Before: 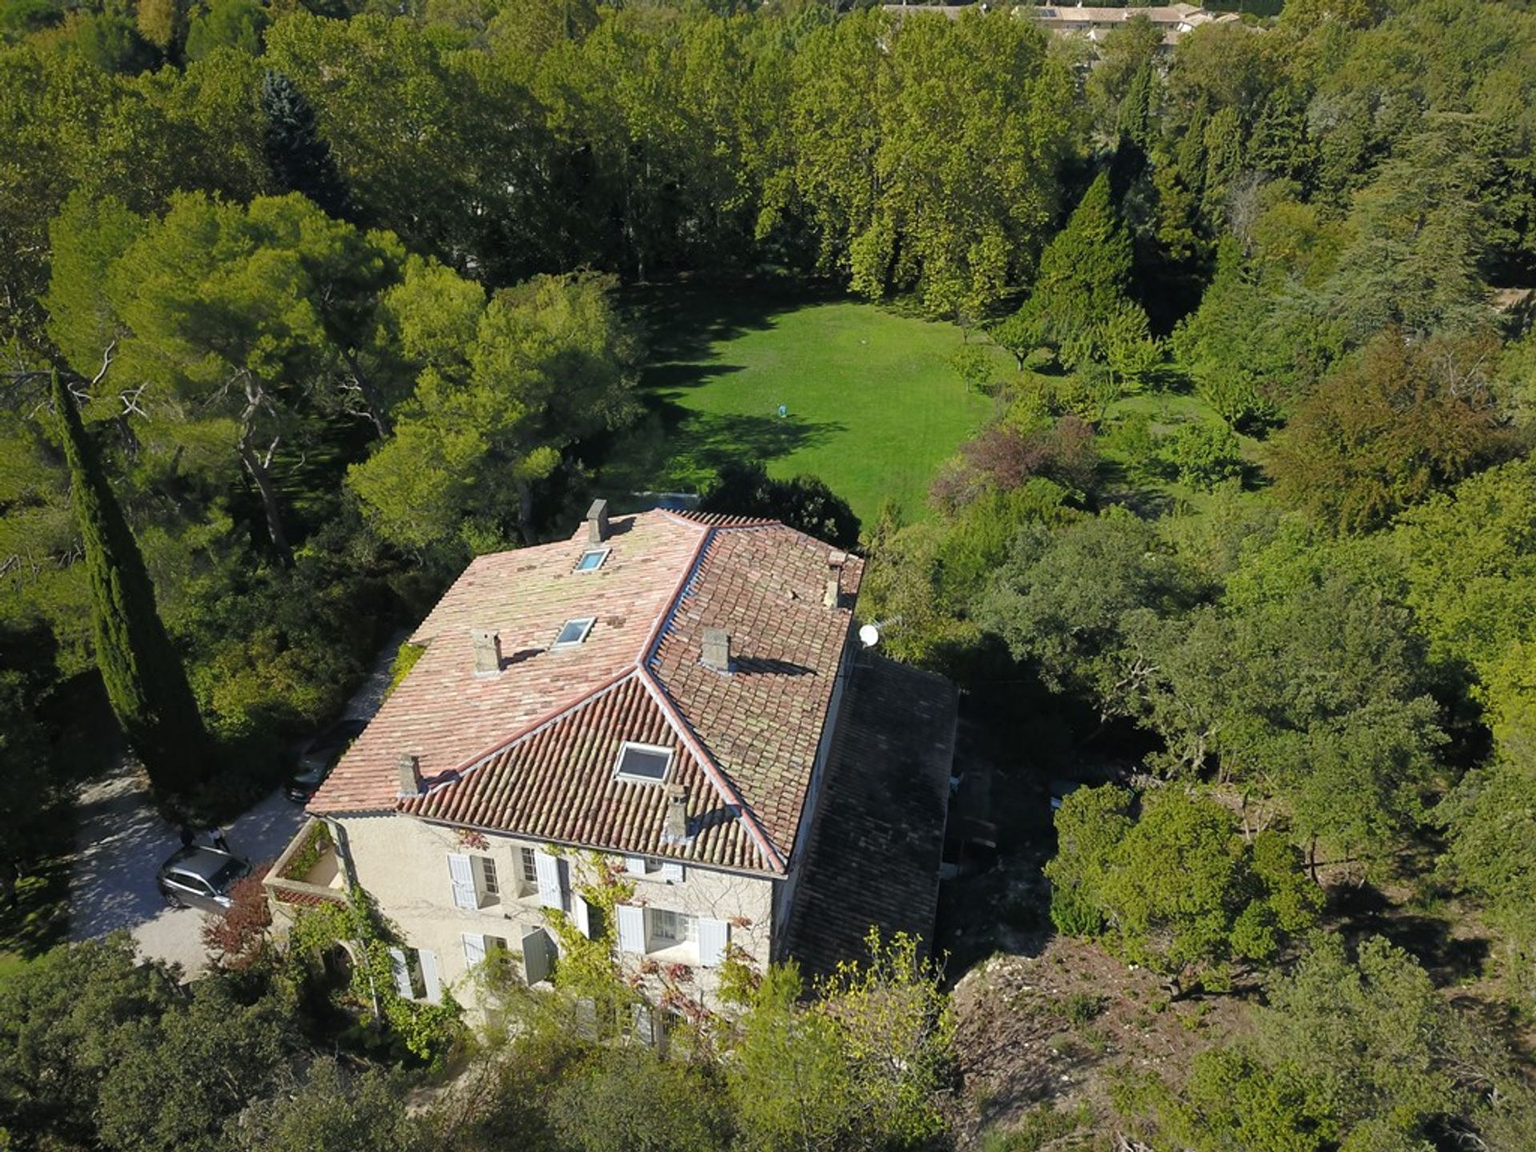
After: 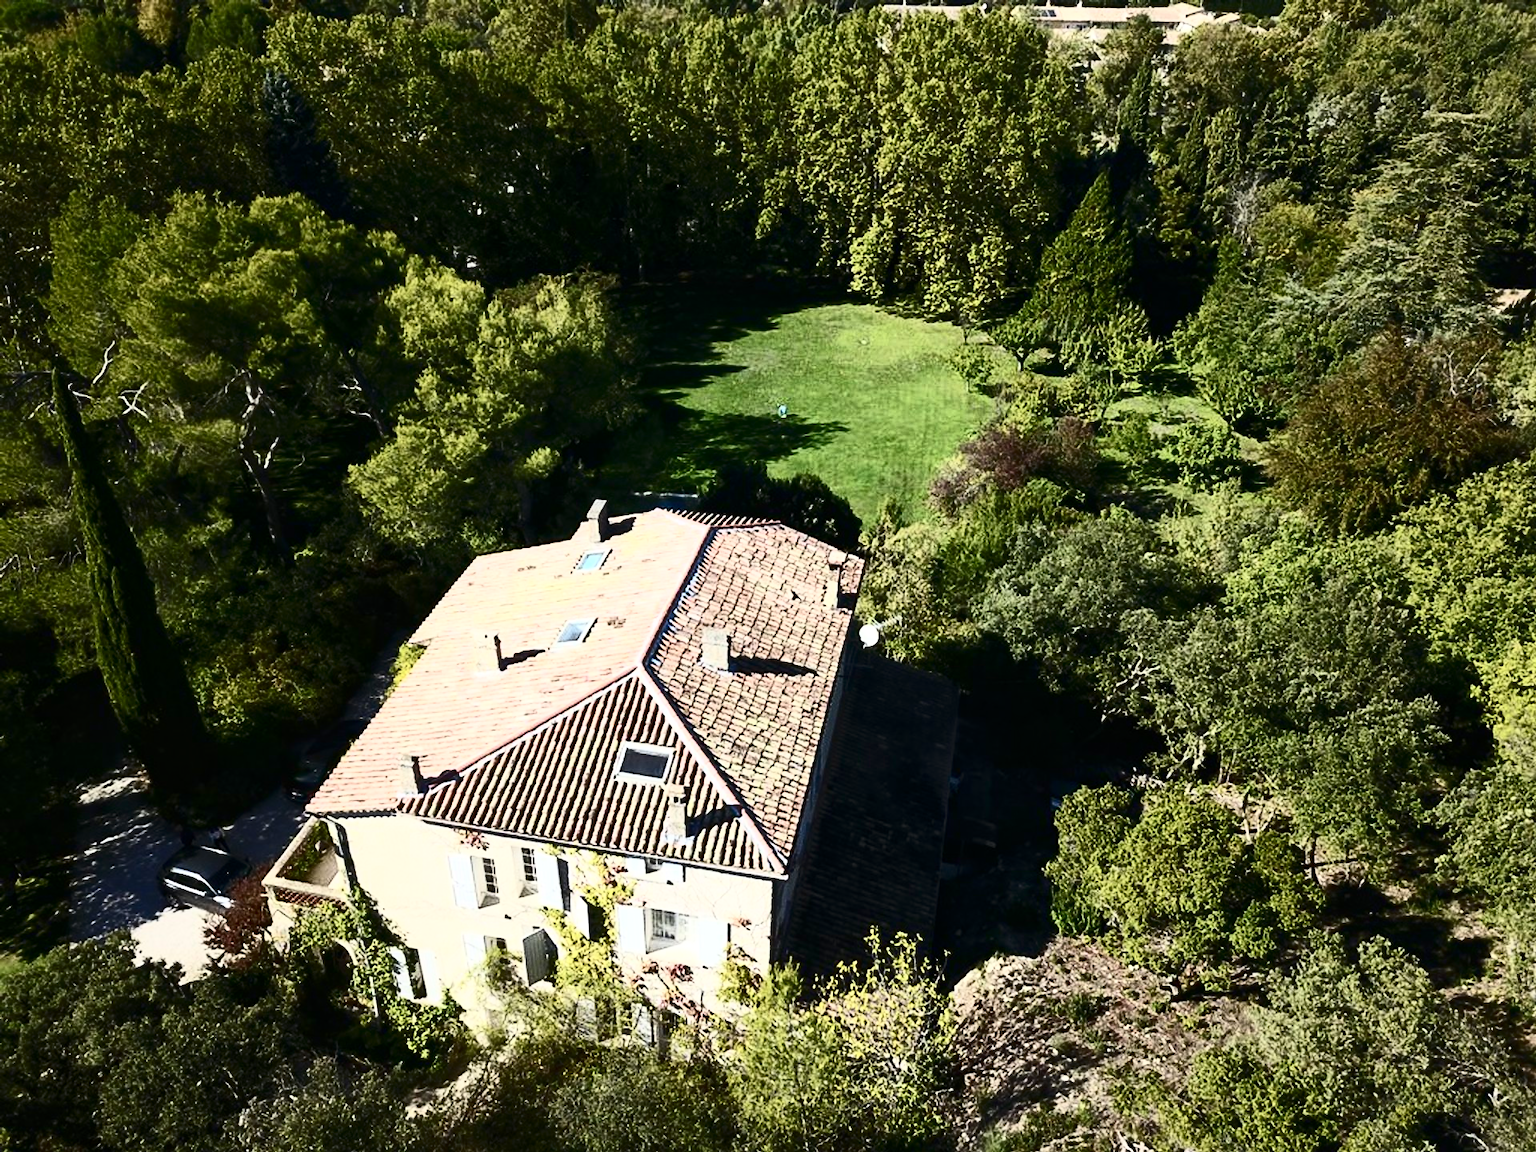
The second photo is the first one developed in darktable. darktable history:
contrast brightness saturation: contrast 0.924, brightness 0.194
local contrast: mode bilateral grid, contrast 11, coarseness 26, detail 111%, midtone range 0.2
